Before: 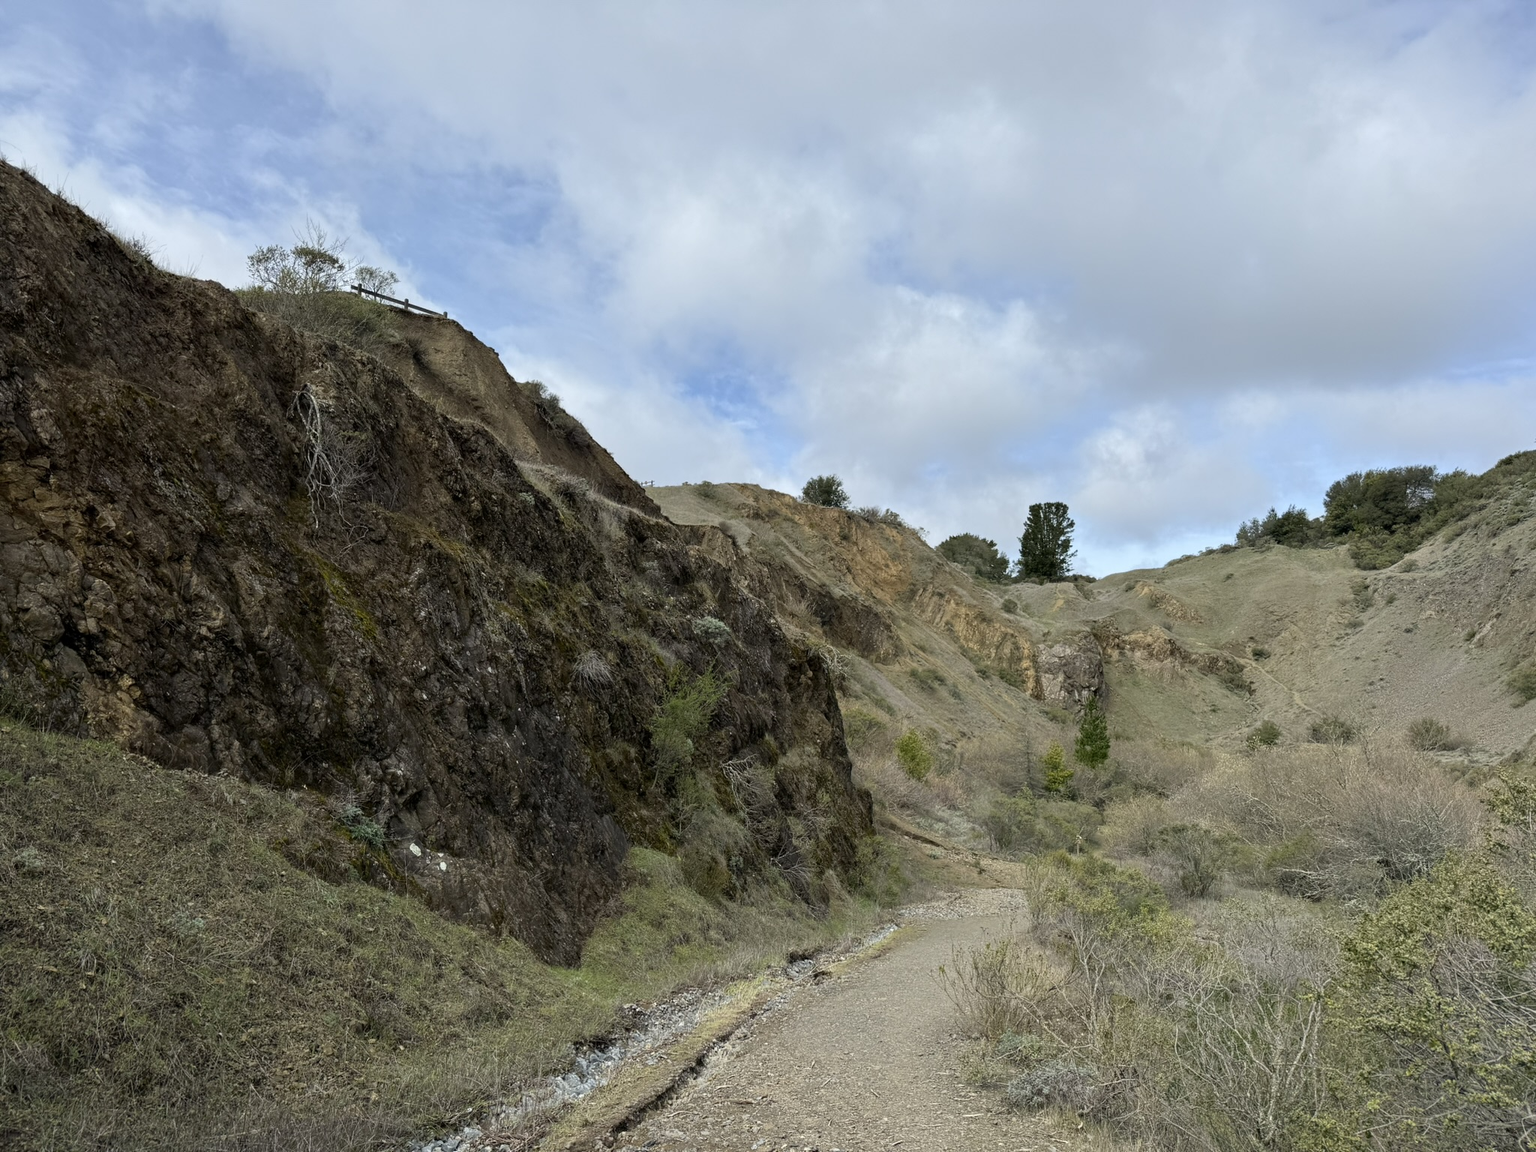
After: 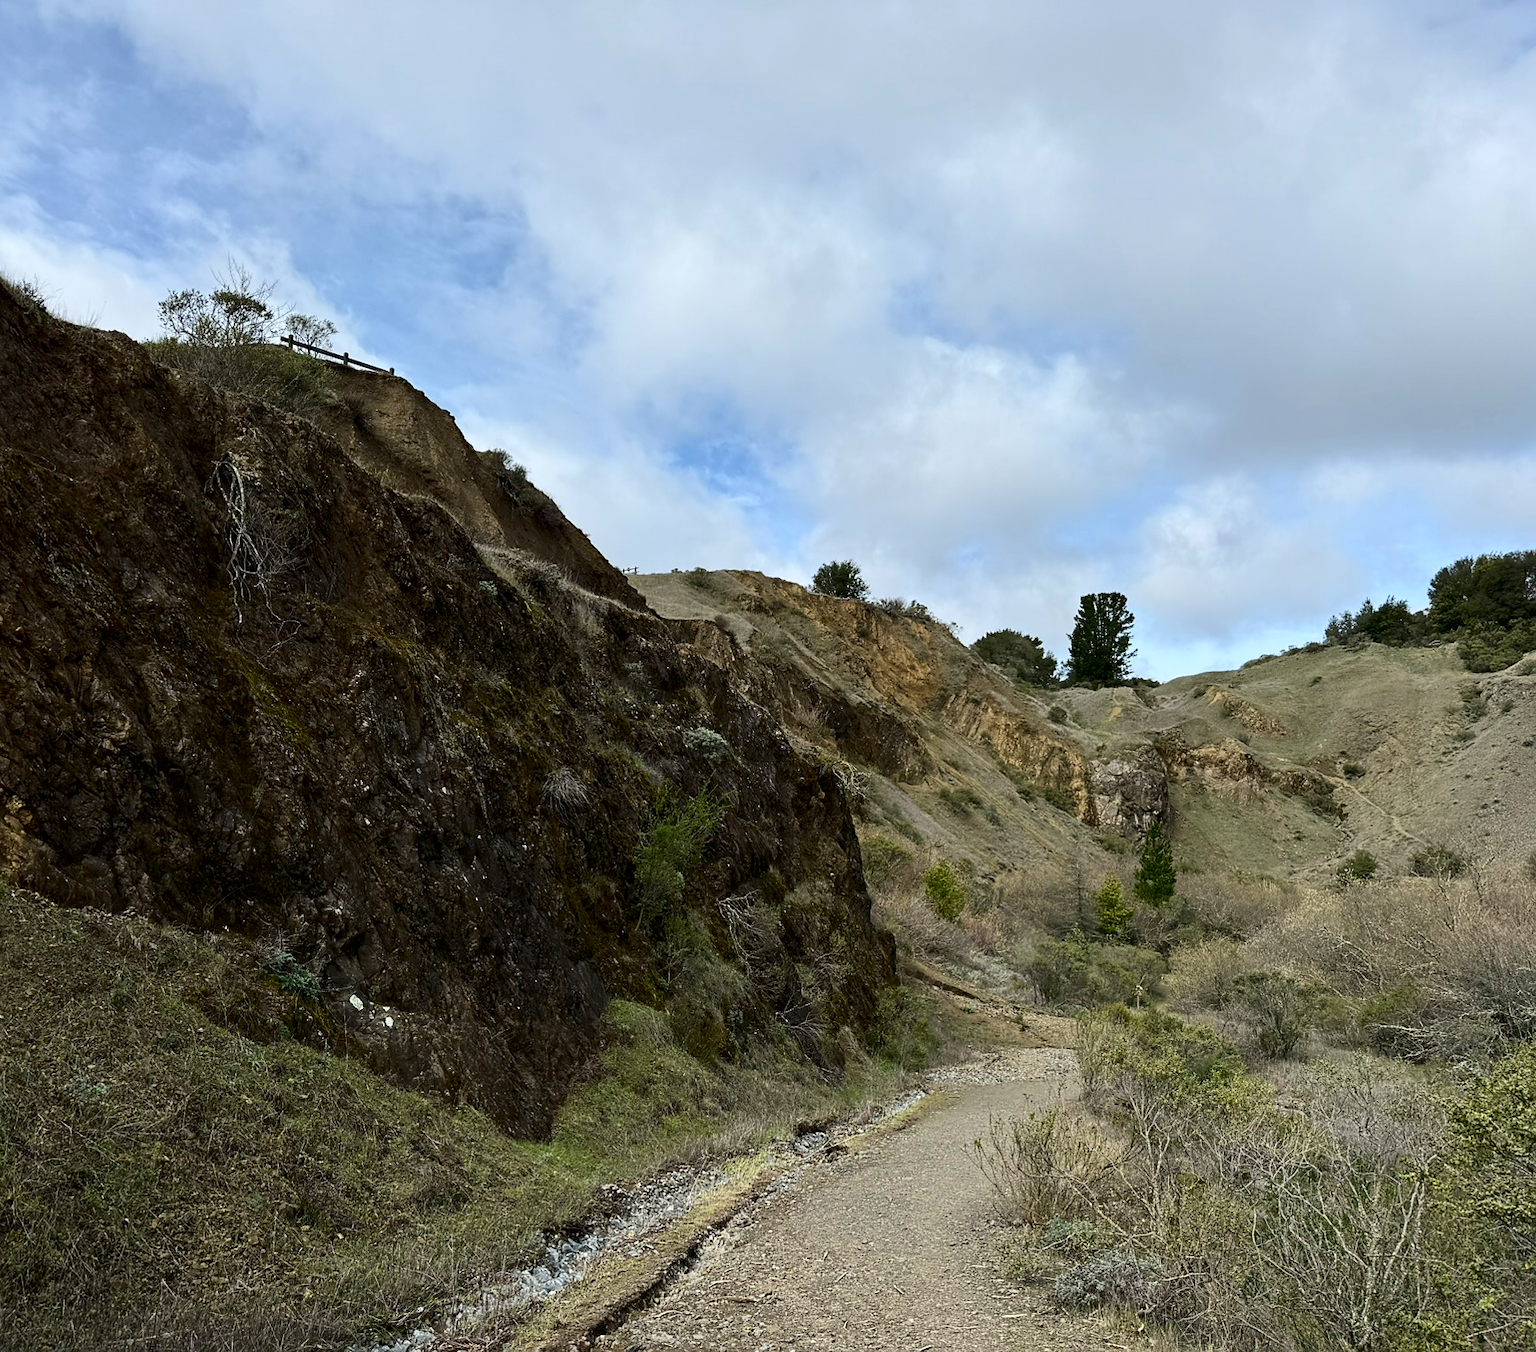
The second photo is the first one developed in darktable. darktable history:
crop: left 7.39%, right 7.792%
sharpen: radius 1.61, amount 0.373, threshold 1.674
contrast brightness saturation: contrast 0.197, brightness -0.101, saturation 0.099
